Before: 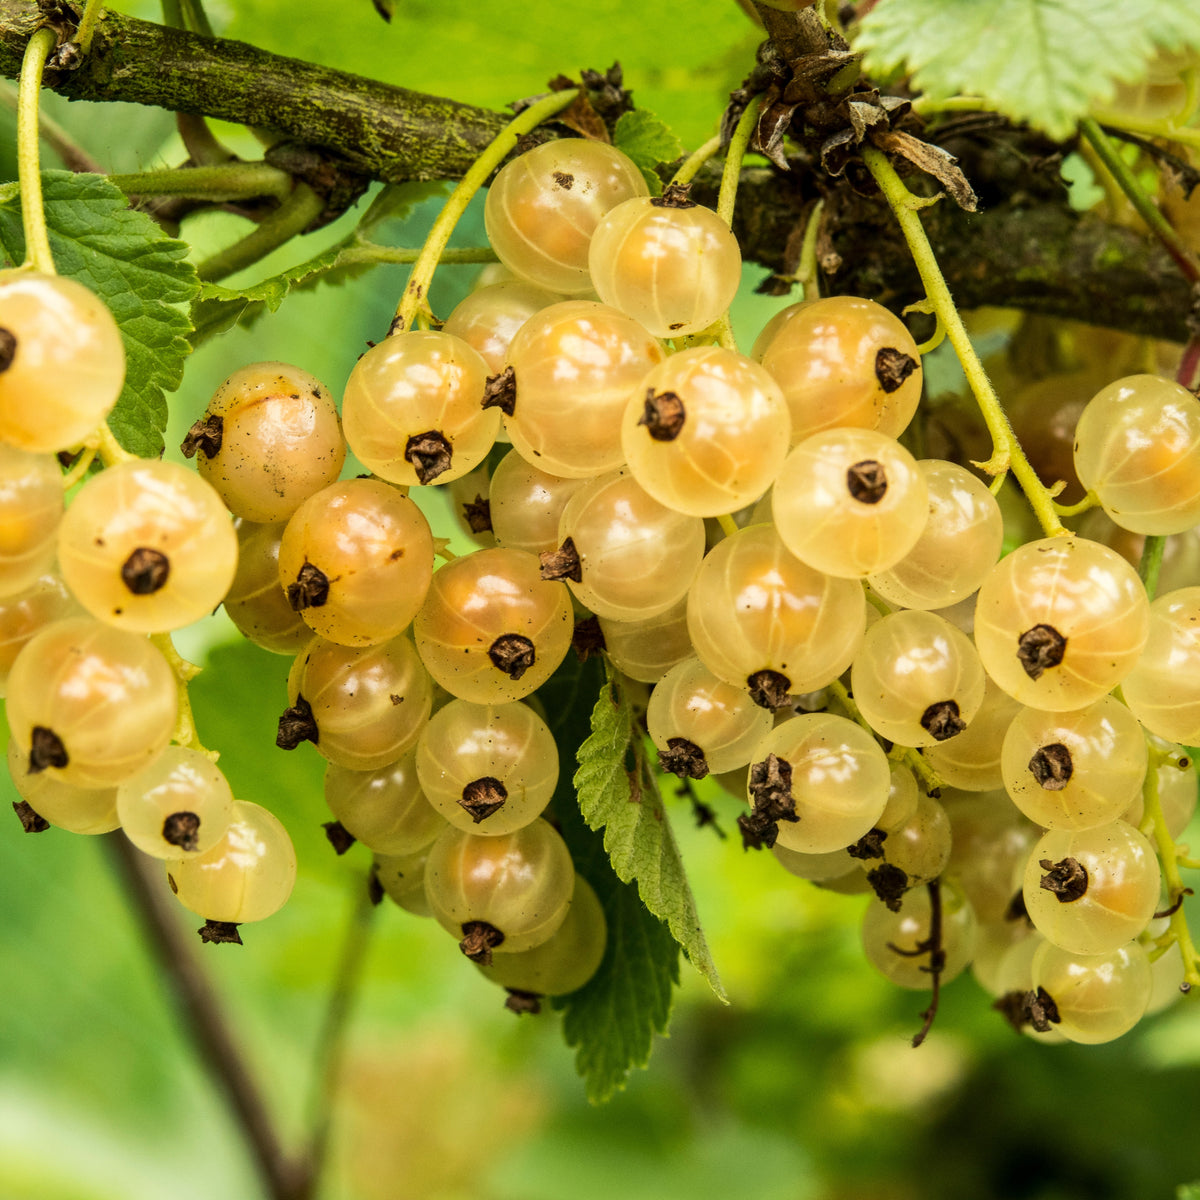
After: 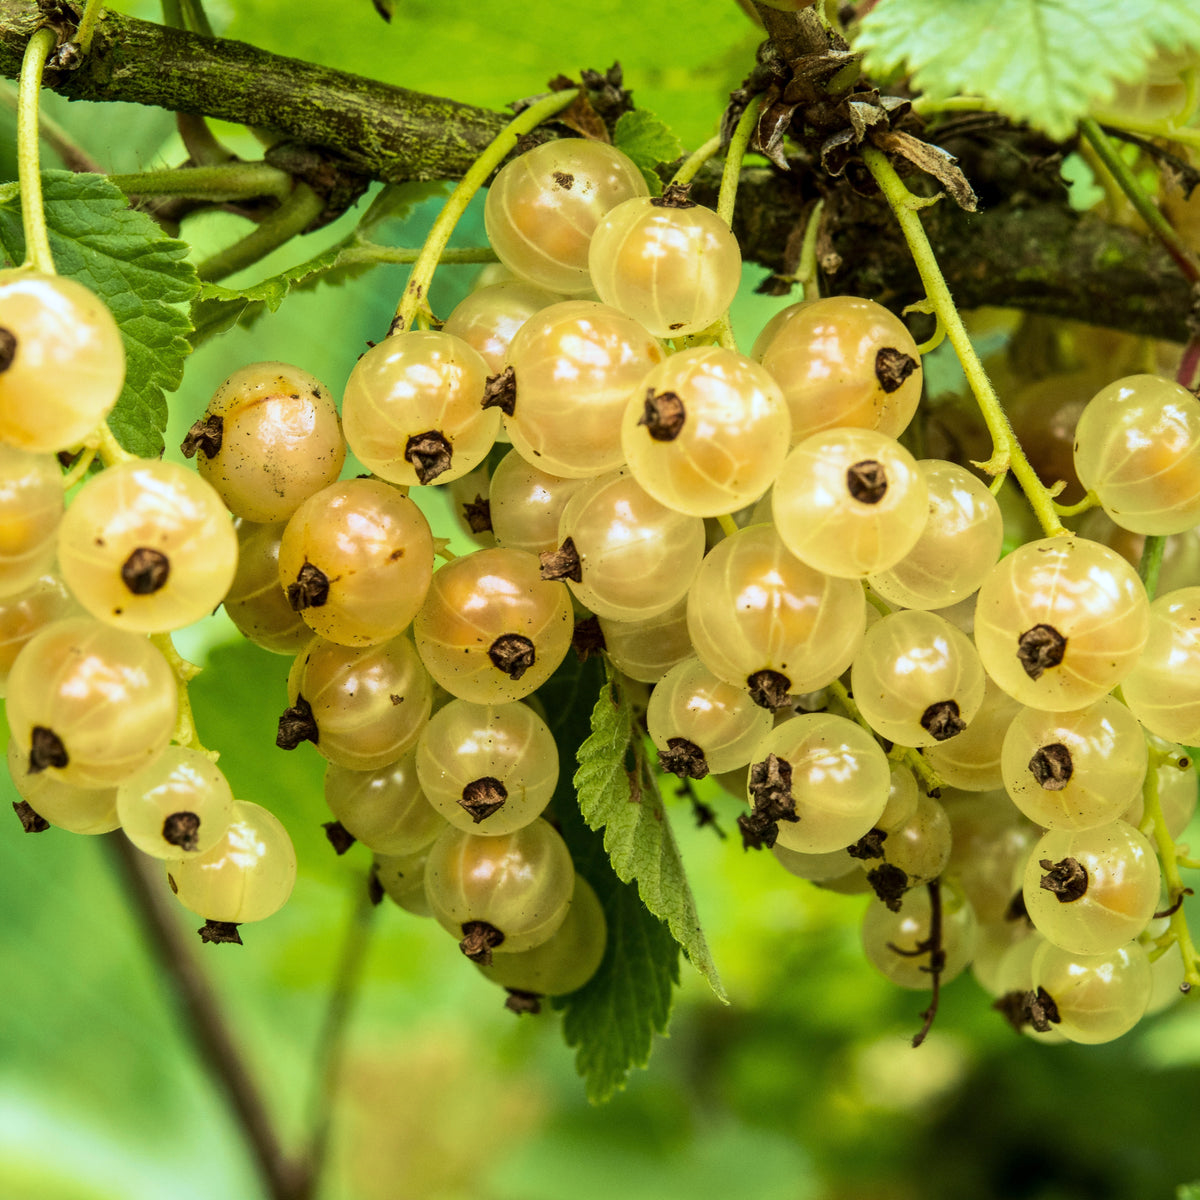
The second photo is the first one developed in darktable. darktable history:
velvia: strength 45%
white balance: red 0.948, green 1.02, blue 1.176
